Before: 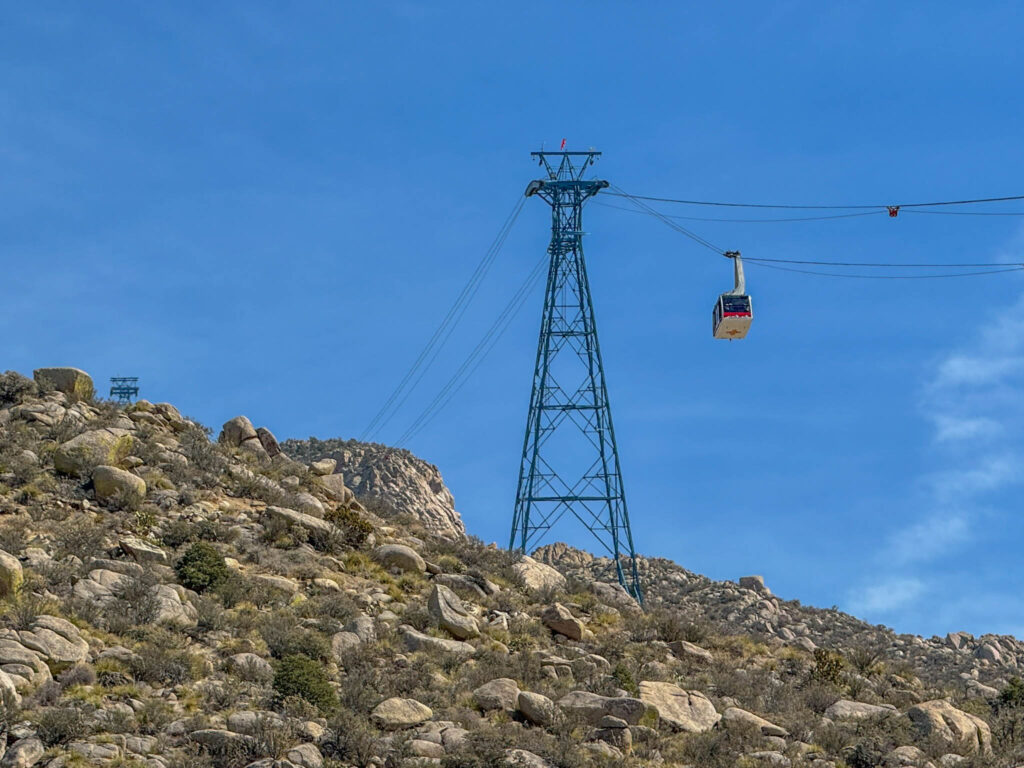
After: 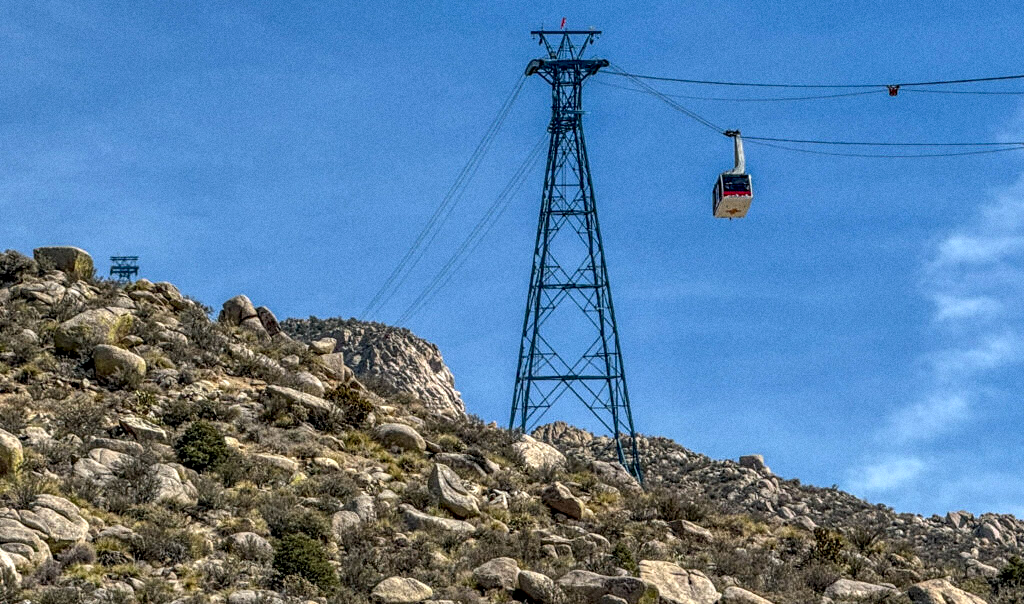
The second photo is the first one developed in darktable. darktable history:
local contrast: highlights 65%, shadows 54%, detail 169%, midtone range 0.514
crop and rotate: top 15.774%, bottom 5.506%
grain: coarseness 0.09 ISO
